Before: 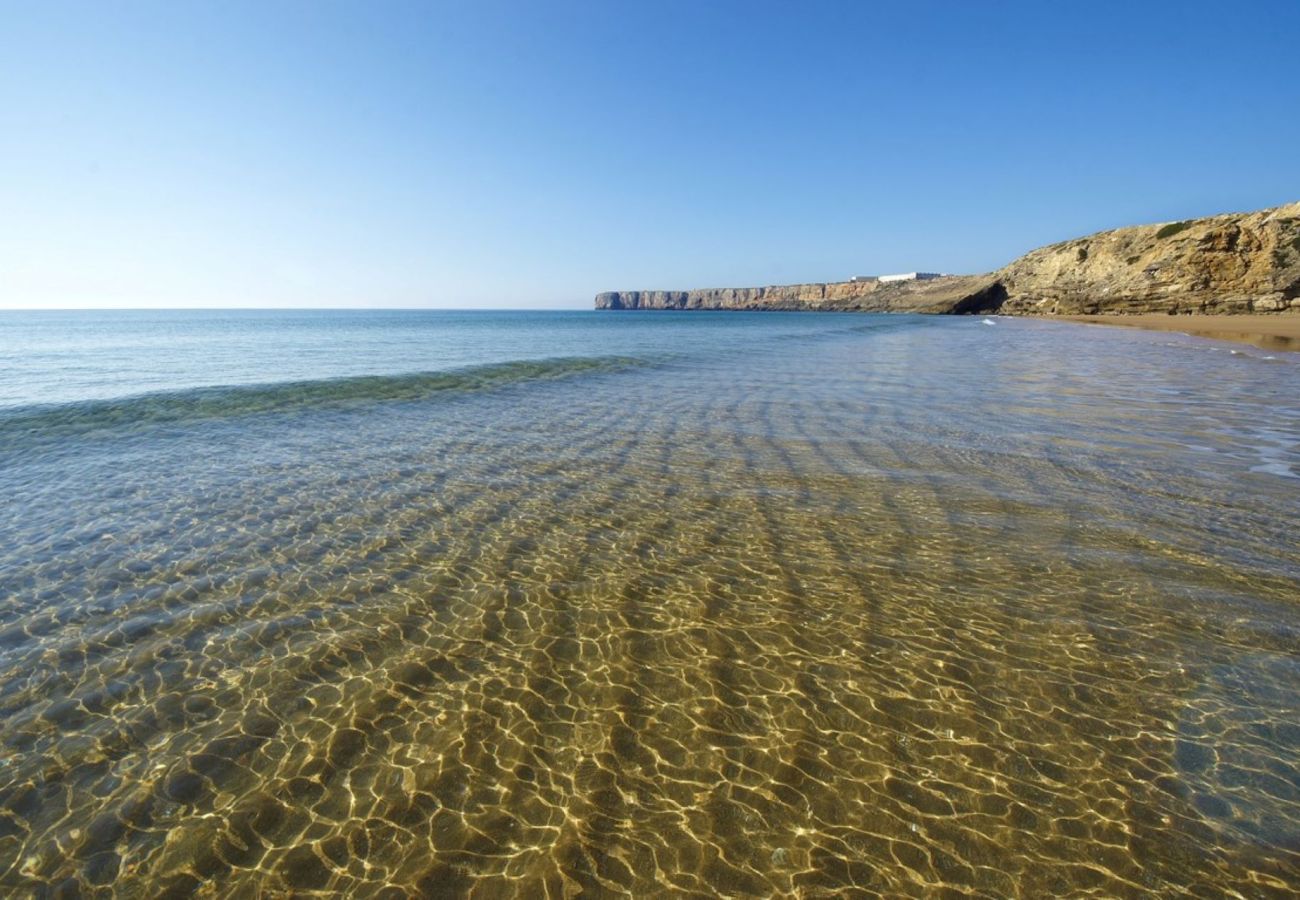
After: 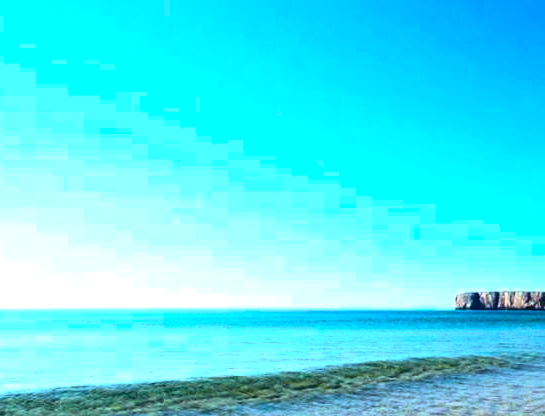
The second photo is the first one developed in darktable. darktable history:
sharpen: amount 0.2
color balance rgb: linear chroma grading › shadows -30%, linear chroma grading › global chroma 35%, perceptual saturation grading › global saturation 75%, perceptual saturation grading › shadows -30%, perceptual brilliance grading › highlights 75%, perceptual brilliance grading › shadows -30%, global vibrance 35%
tone curve: curves: ch0 [(0, 0.006) (0.184, 0.117) (0.405, 0.46) (0.456, 0.528) (0.634, 0.728) (0.877, 0.89) (0.984, 0.935)]; ch1 [(0, 0) (0.443, 0.43) (0.492, 0.489) (0.566, 0.579) (0.595, 0.625) (0.608, 0.667) (0.65, 0.729) (1, 1)]; ch2 [(0, 0) (0.33, 0.301) (0.421, 0.443) (0.447, 0.489) (0.492, 0.498) (0.537, 0.583) (0.586, 0.591) (0.663, 0.686) (1, 1)], color space Lab, independent channels, preserve colors none
exposure: exposure -0.462 EV, compensate highlight preservation false
crop and rotate: left 10.817%, top 0.062%, right 47.194%, bottom 53.626%
color contrast: blue-yellow contrast 0.7
